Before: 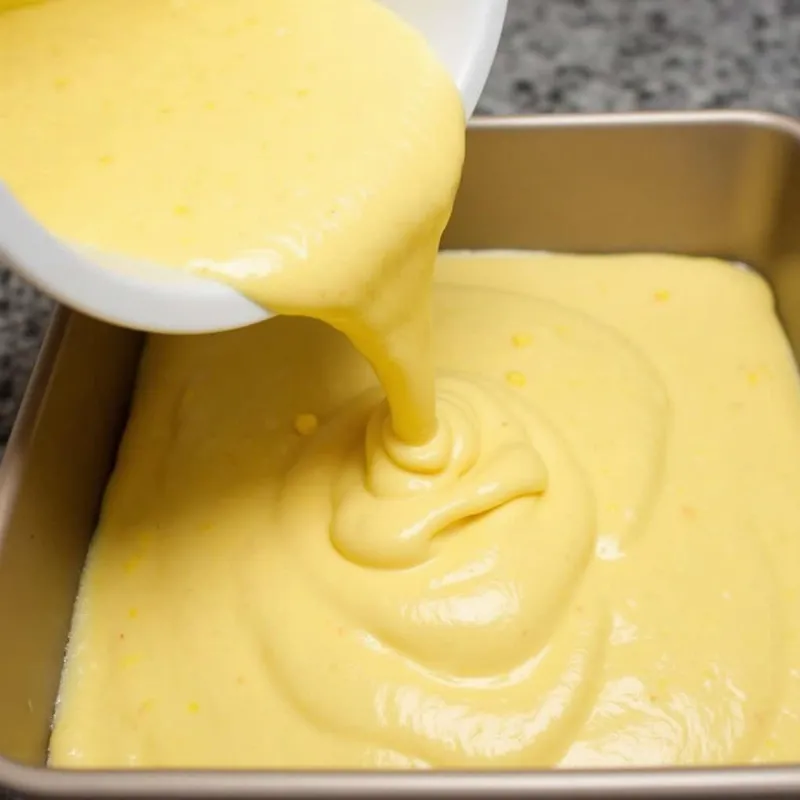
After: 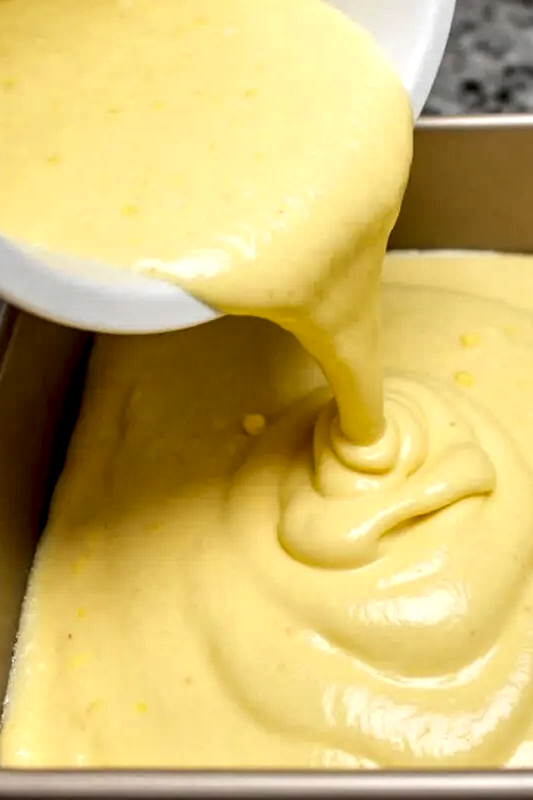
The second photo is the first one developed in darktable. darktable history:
crop and rotate: left 6.617%, right 26.717%
local contrast: highlights 19%, detail 186%
